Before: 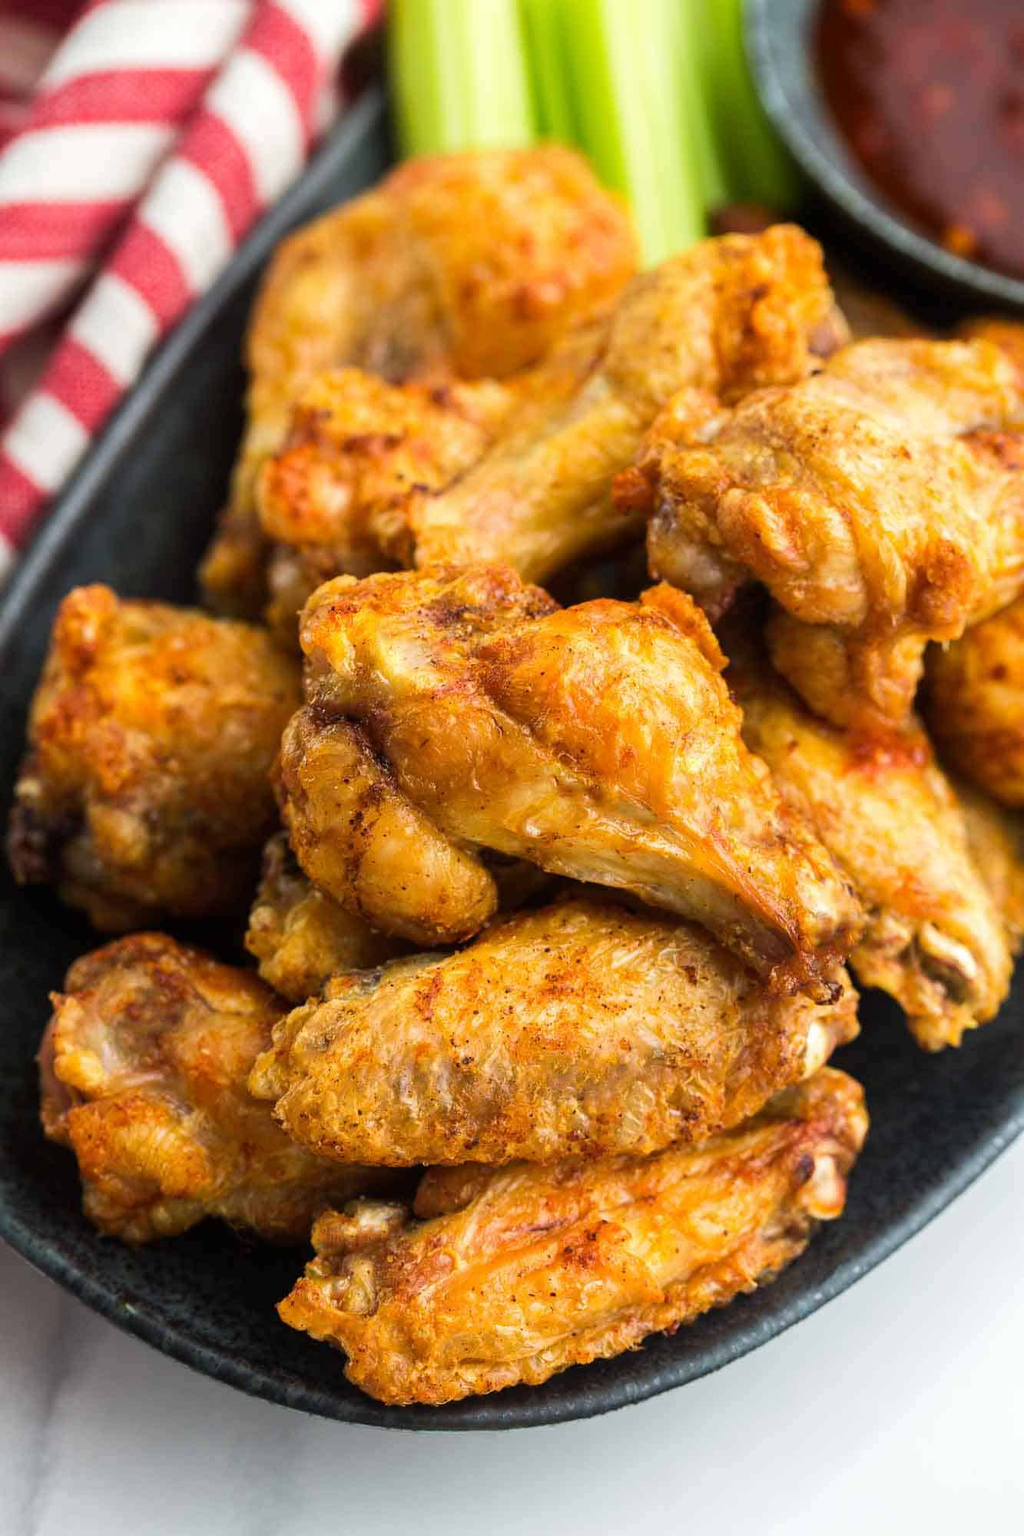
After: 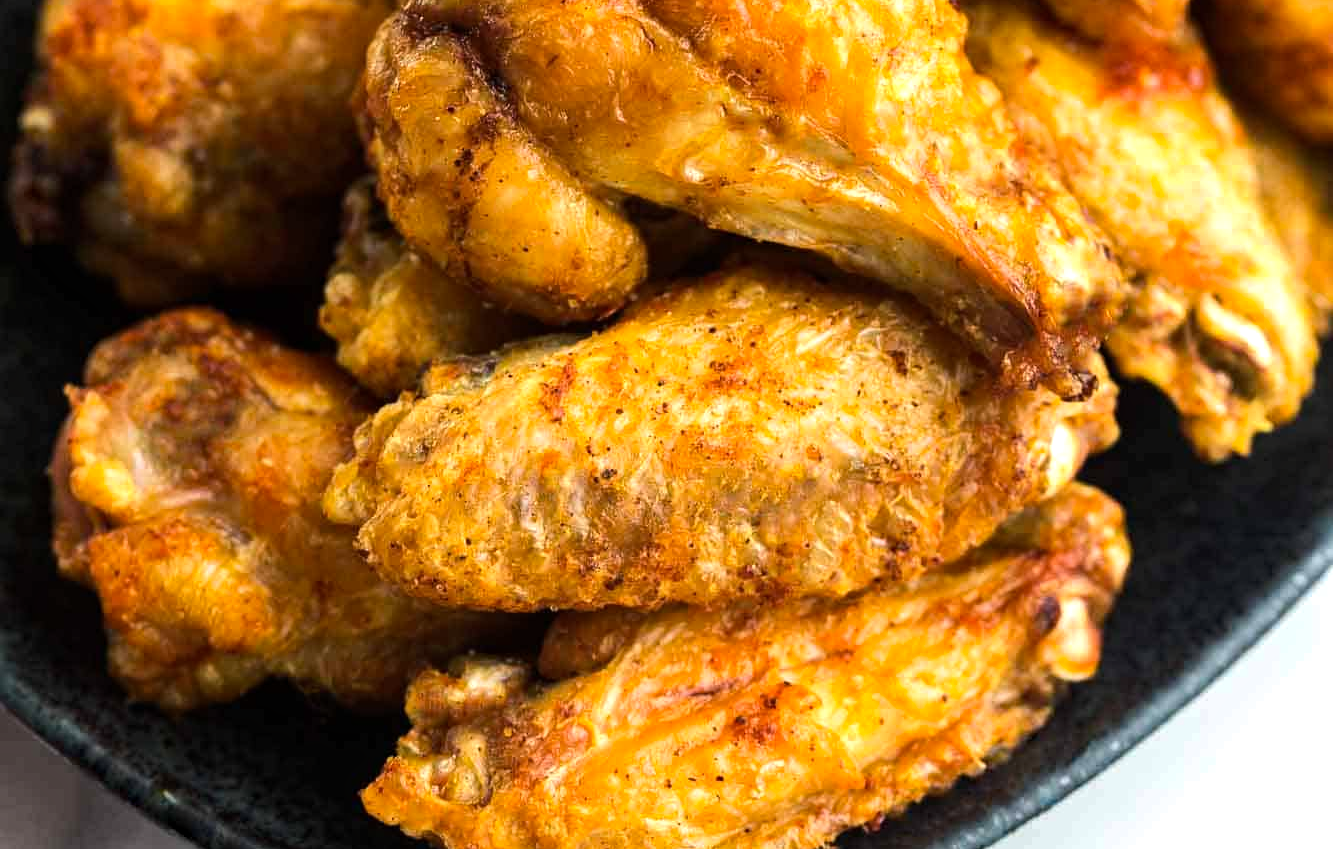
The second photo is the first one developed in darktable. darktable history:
haze removal: strength 0.283, distance 0.245, compatibility mode true, adaptive false
crop: top 45.366%, bottom 12.178%
tone equalizer: -8 EV -0.439 EV, -7 EV -0.373 EV, -6 EV -0.369 EV, -5 EV -0.258 EV, -3 EV 0.194 EV, -2 EV 0.338 EV, -1 EV 0.414 EV, +0 EV 0.447 EV, edges refinement/feathering 500, mask exposure compensation -1.57 EV, preserve details no
